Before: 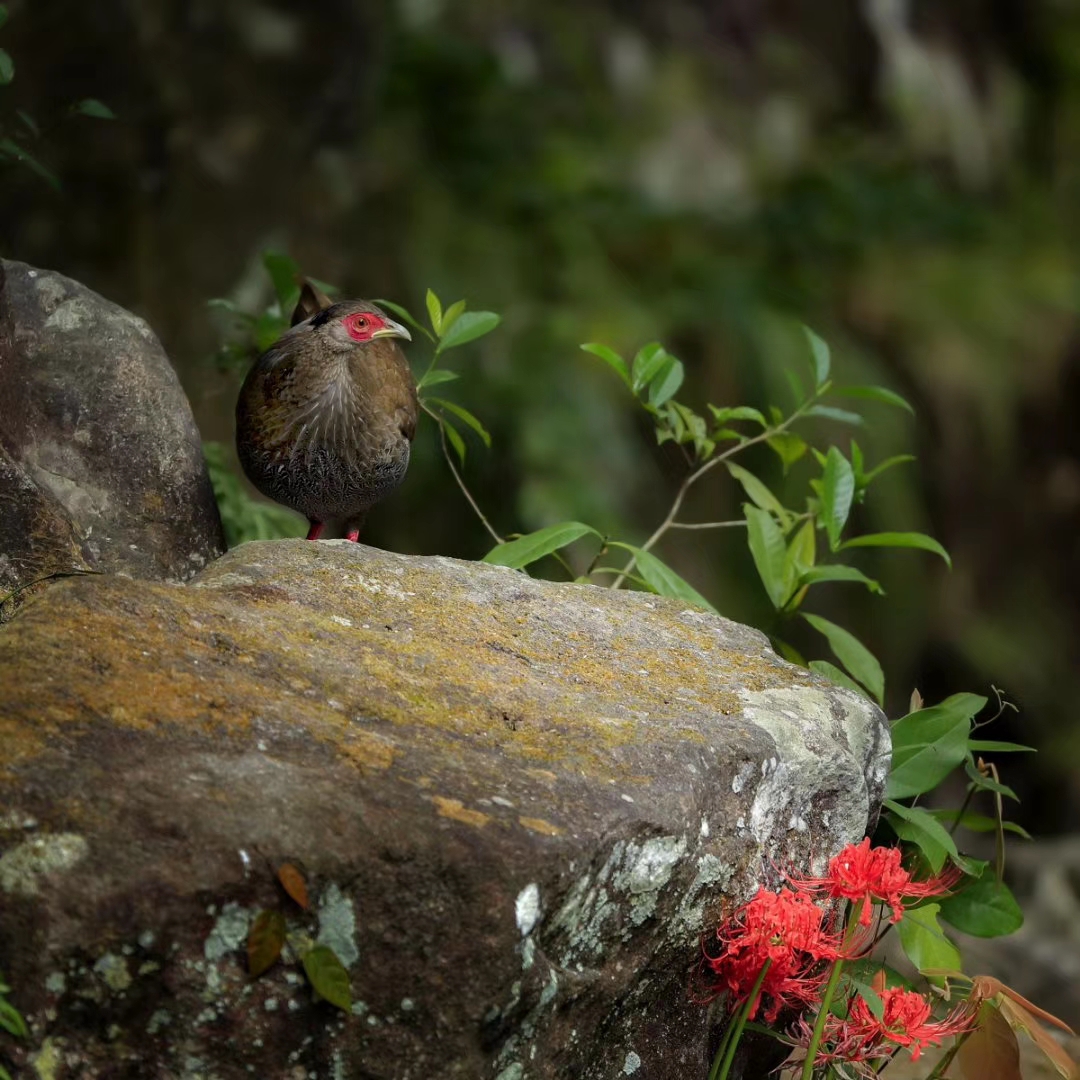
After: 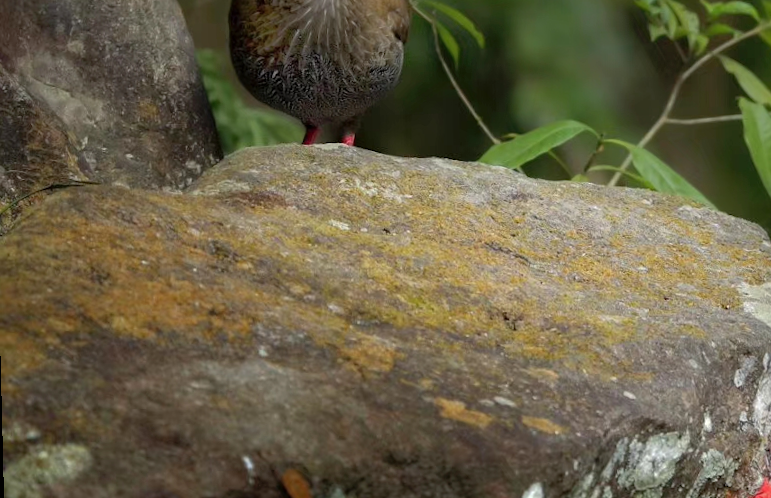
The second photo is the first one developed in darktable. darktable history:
crop: top 36.498%, right 27.964%, bottom 14.995%
shadows and highlights: on, module defaults
rotate and perspective: rotation -1.42°, crop left 0.016, crop right 0.984, crop top 0.035, crop bottom 0.965
